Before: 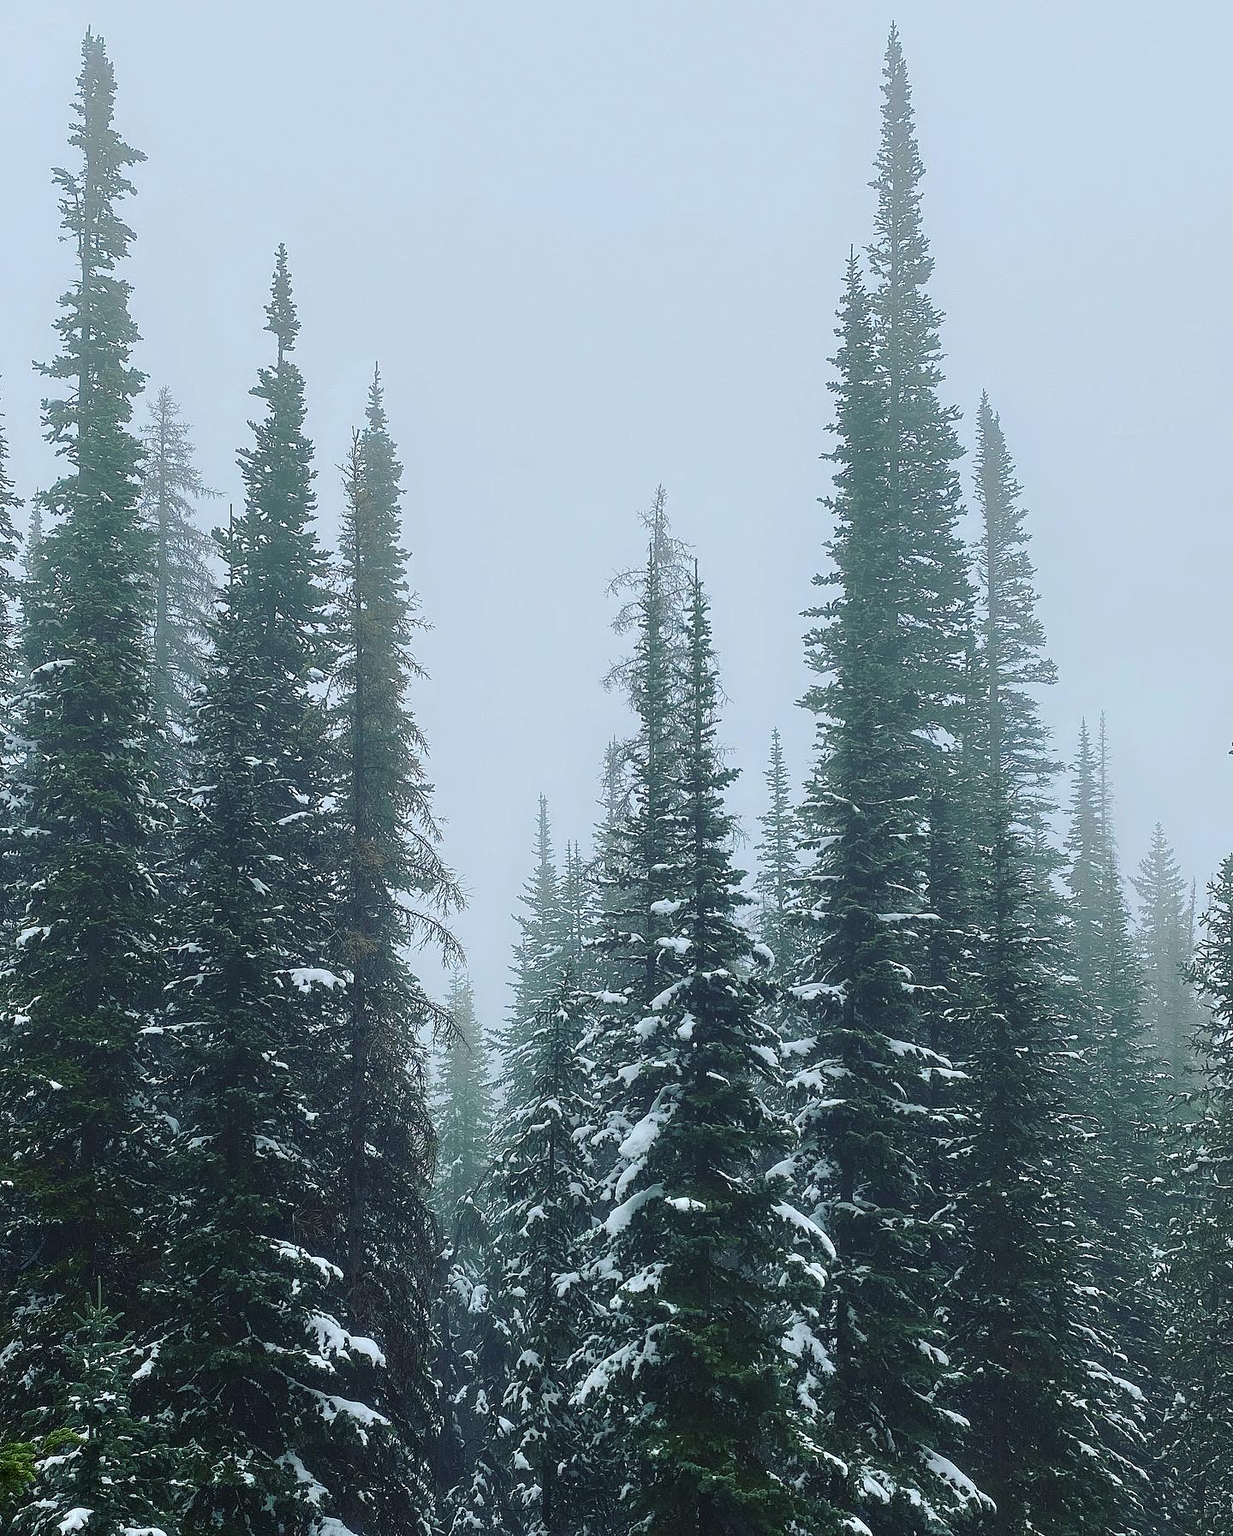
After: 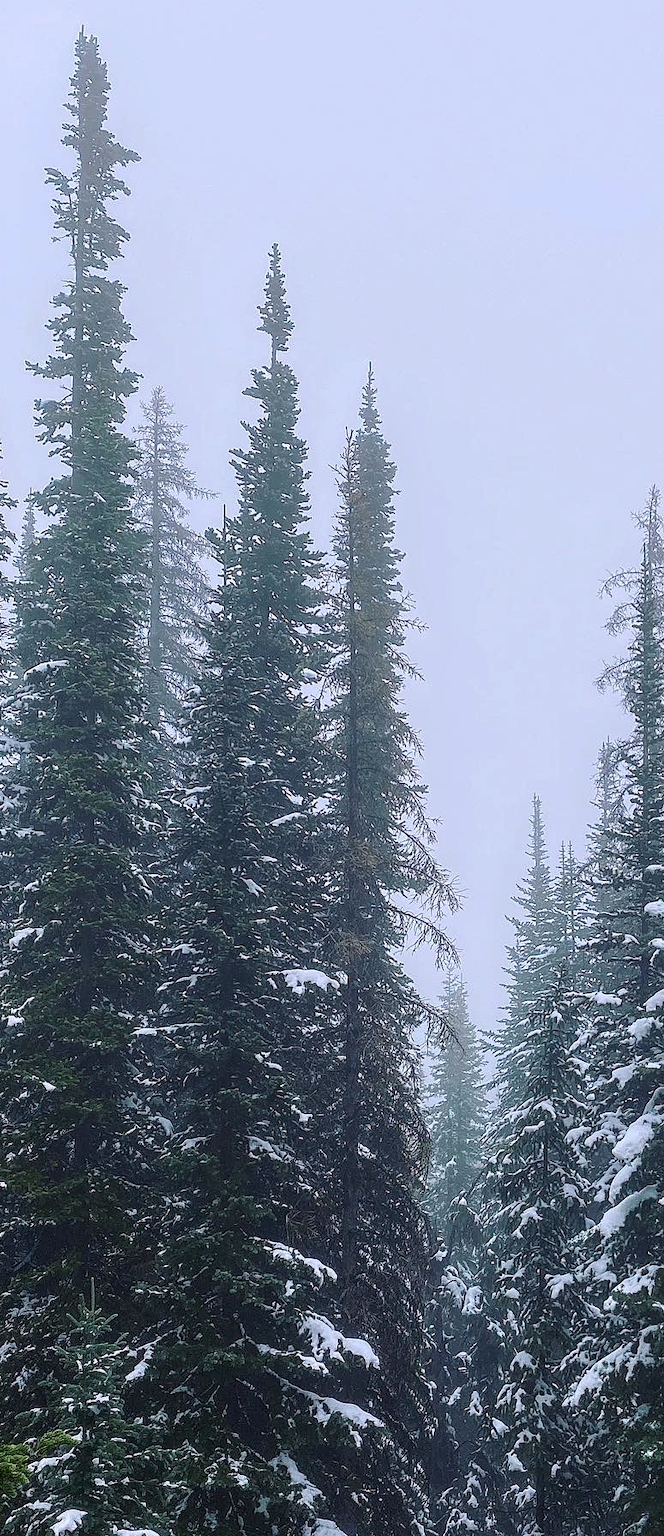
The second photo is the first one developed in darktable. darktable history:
local contrast: on, module defaults
white balance: red 1.05, blue 1.072
crop: left 0.587%, right 45.588%, bottom 0.086%
